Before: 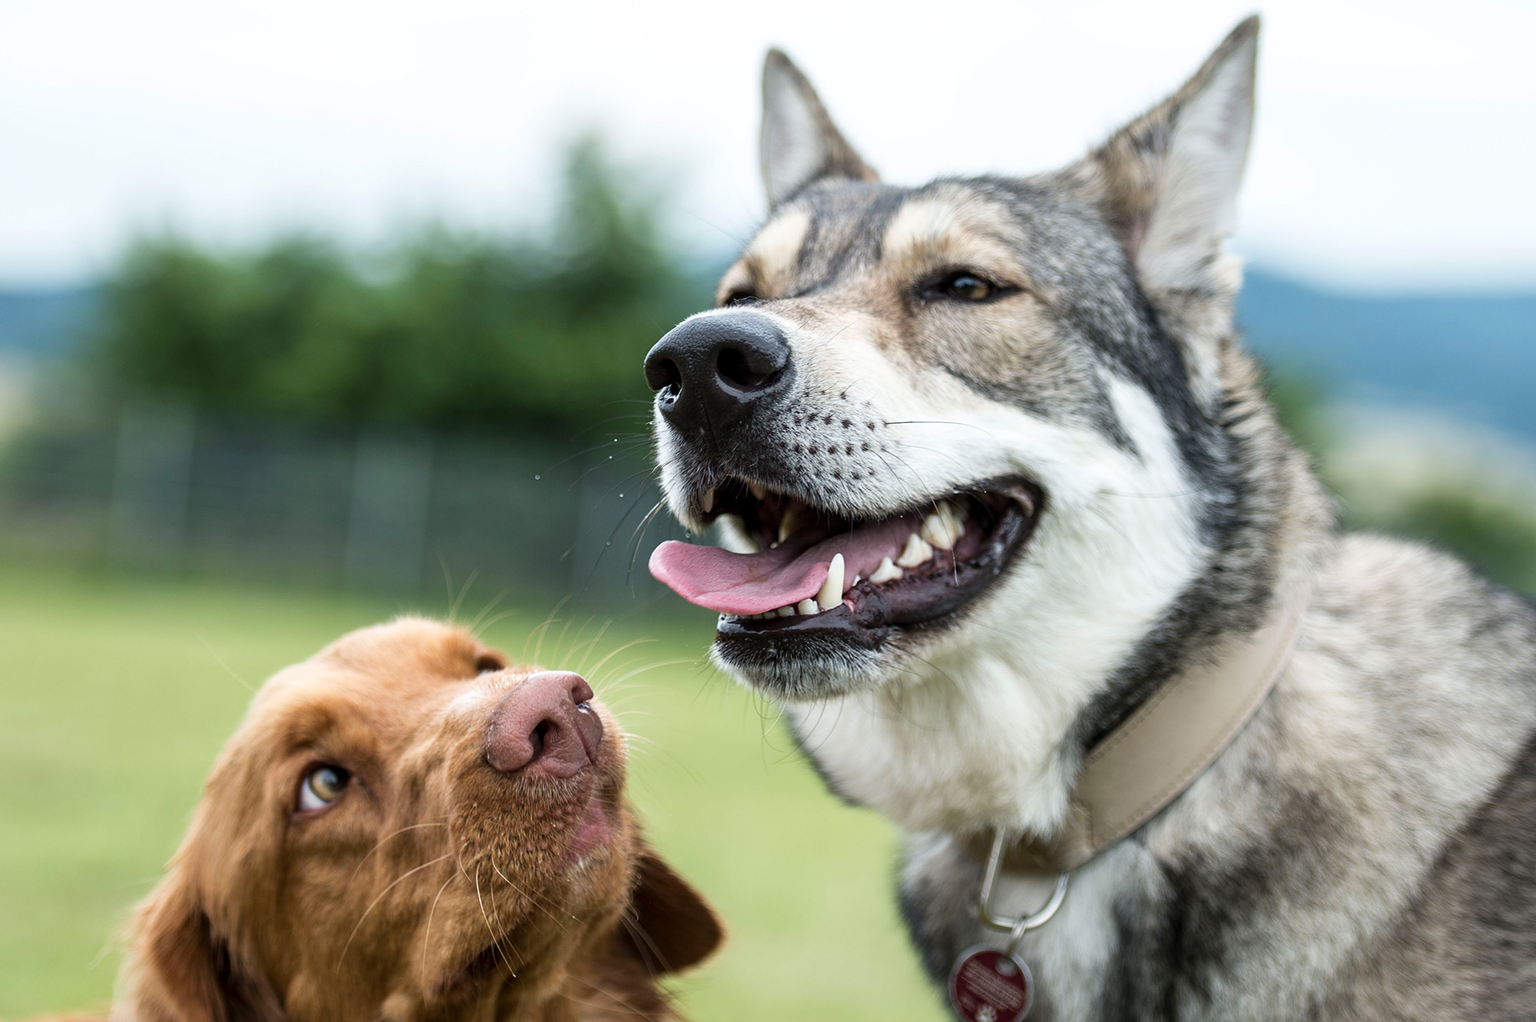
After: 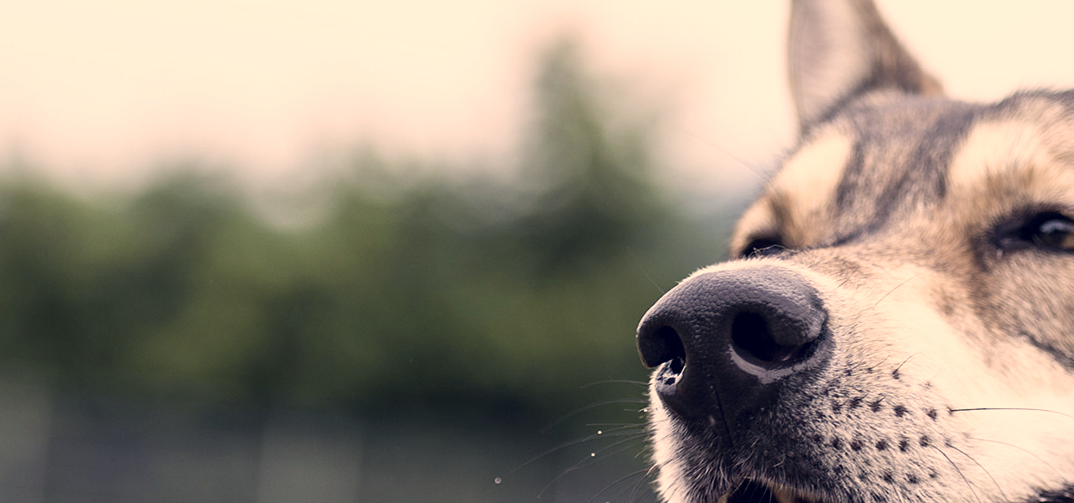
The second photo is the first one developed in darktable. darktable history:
crop: left 10.103%, top 10.652%, right 36.148%, bottom 51.5%
color correction: highlights a* 19.8, highlights b* 28.12, shadows a* 3.32, shadows b* -17.59, saturation 0.738
